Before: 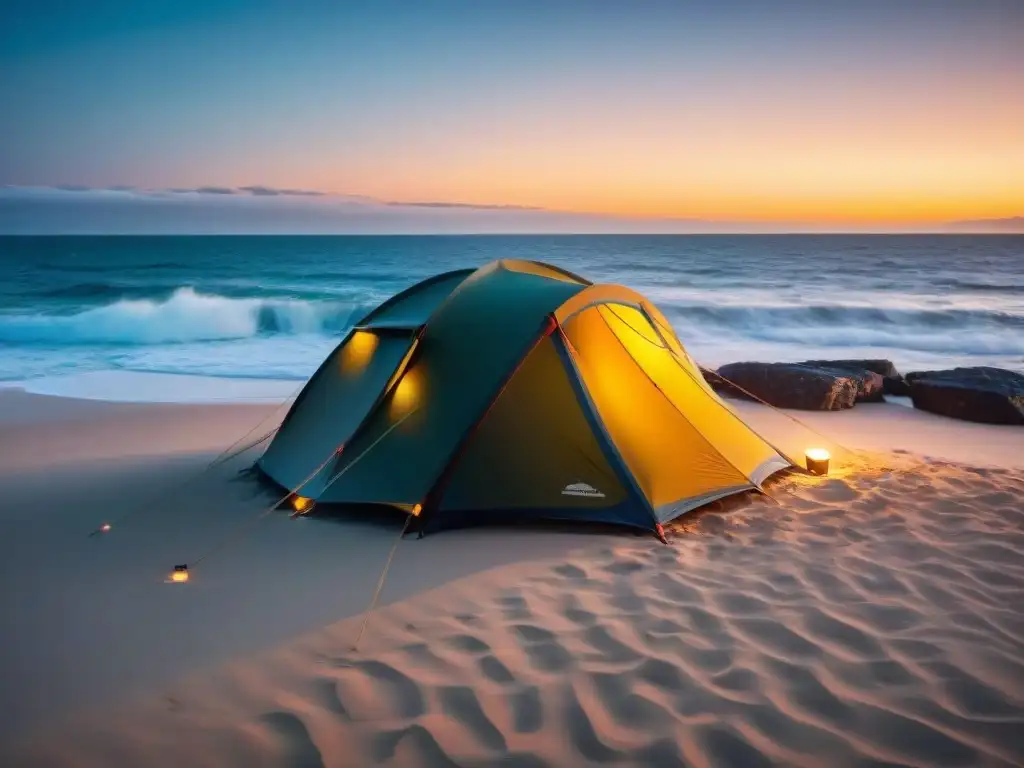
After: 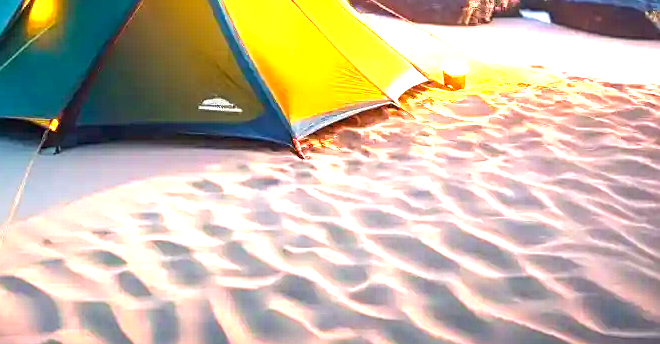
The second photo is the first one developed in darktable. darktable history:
color balance rgb: perceptual saturation grading › global saturation 10%, global vibrance 20%
velvia: strength 15%
local contrast: on, module defaults
exposure: exposure 2.207 EV, compensate highlight preservation false
sharpen: on, module defaults
crop and rotate: left 35.509%, top 50.238%, bottom 4.934%
